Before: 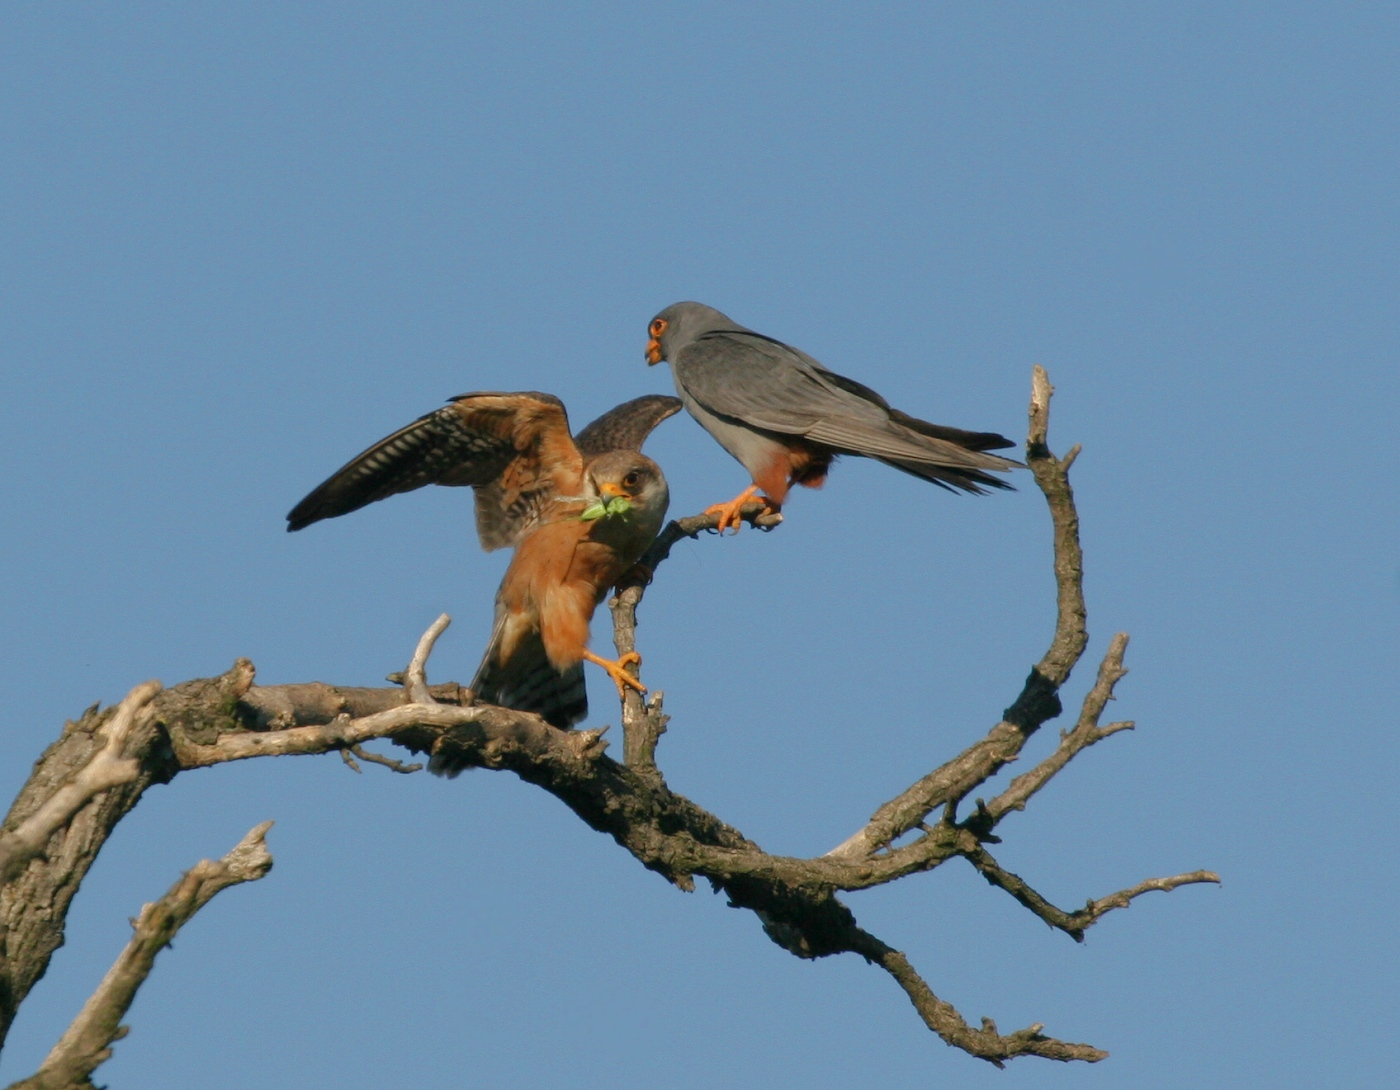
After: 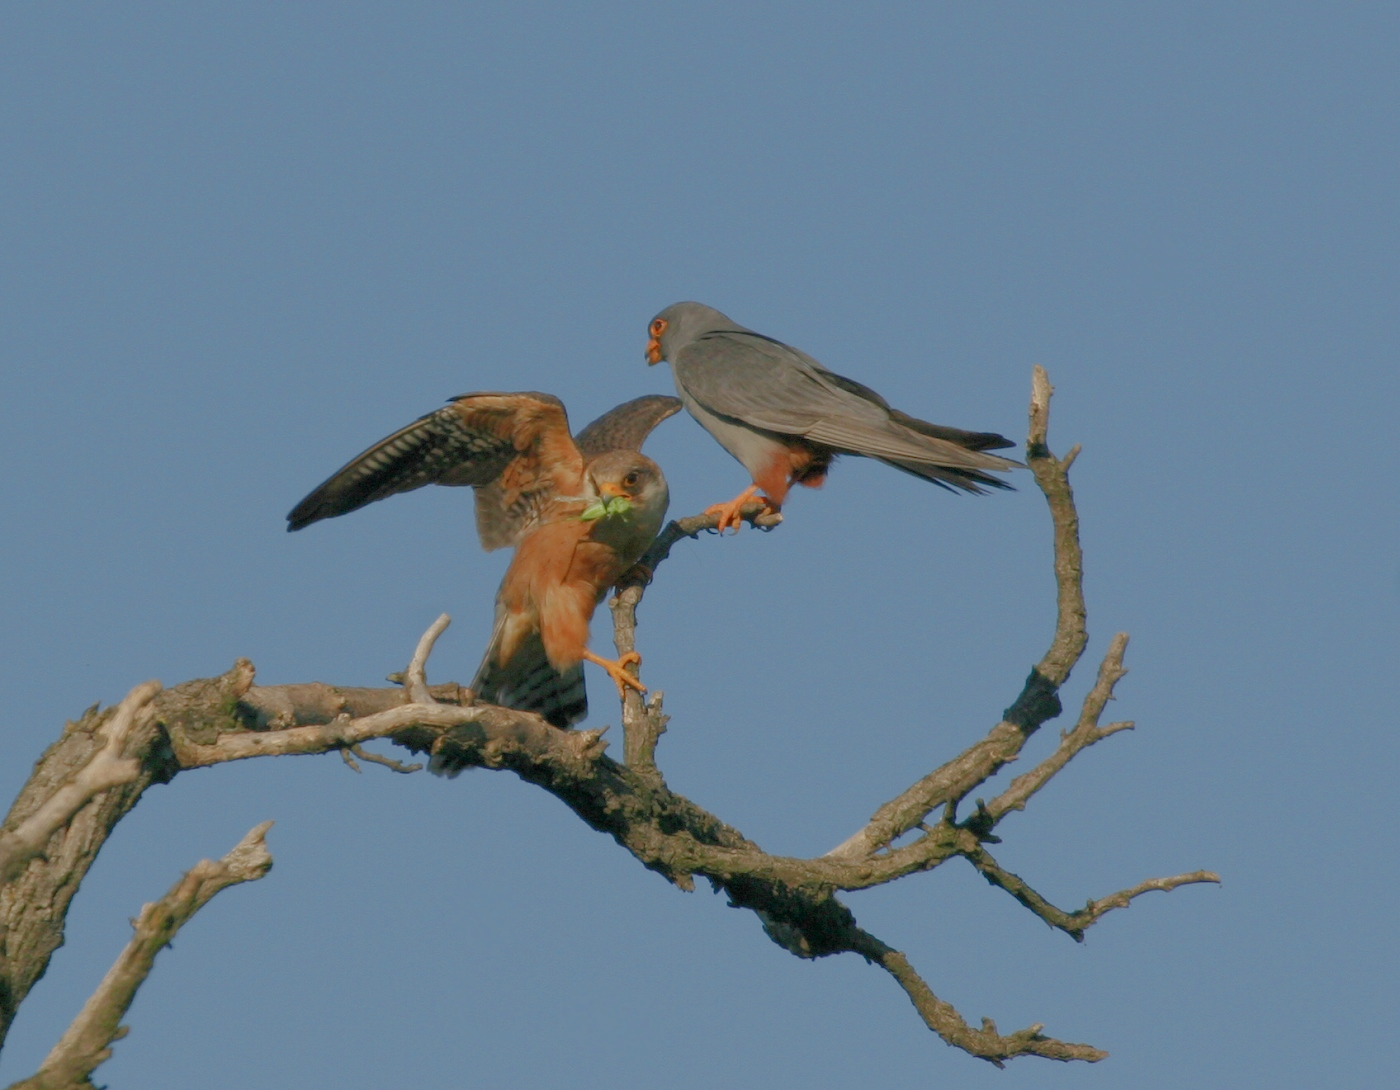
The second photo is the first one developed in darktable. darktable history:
rgb curve: curves: ch0 [(0, 0) (0.072, 0.166) (0.217, 0.293) (0.414, 0.42) (1, 1)], compensate middle gray true, preserve colors basic power
filmic rgb: black relative exposure -6.59 EV, white relative exposure 4.71 EV, hardness 3.13, contrast 0.805
